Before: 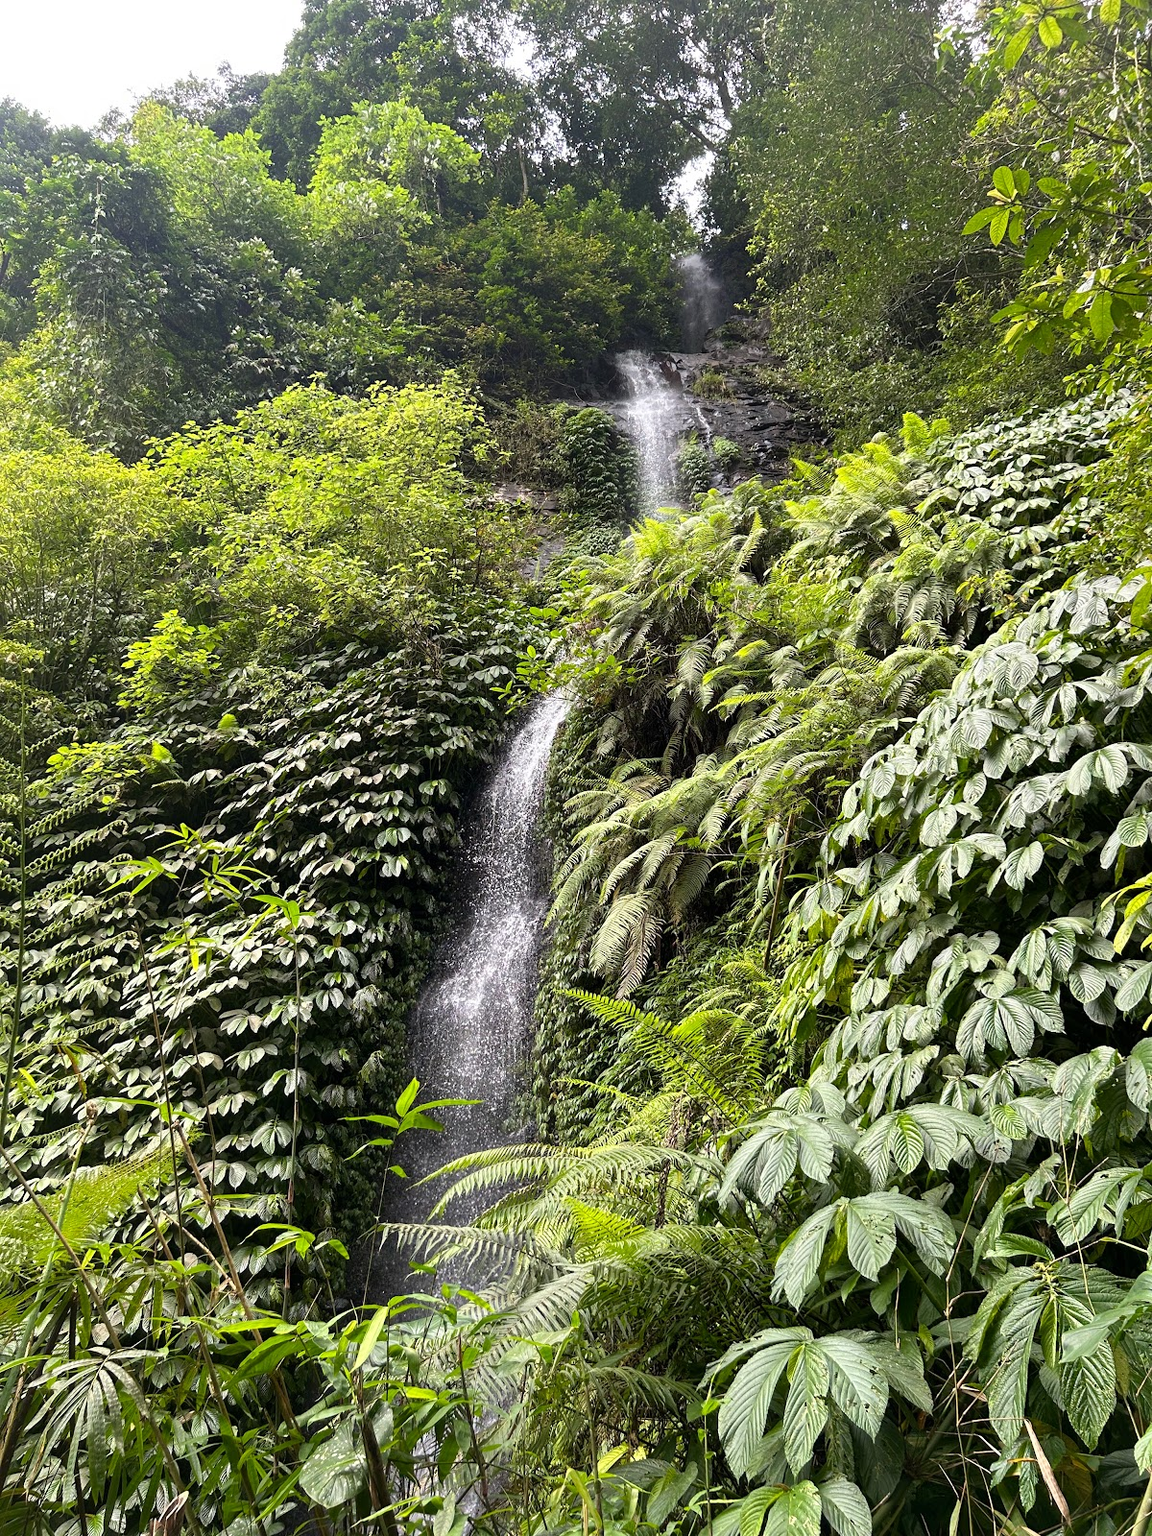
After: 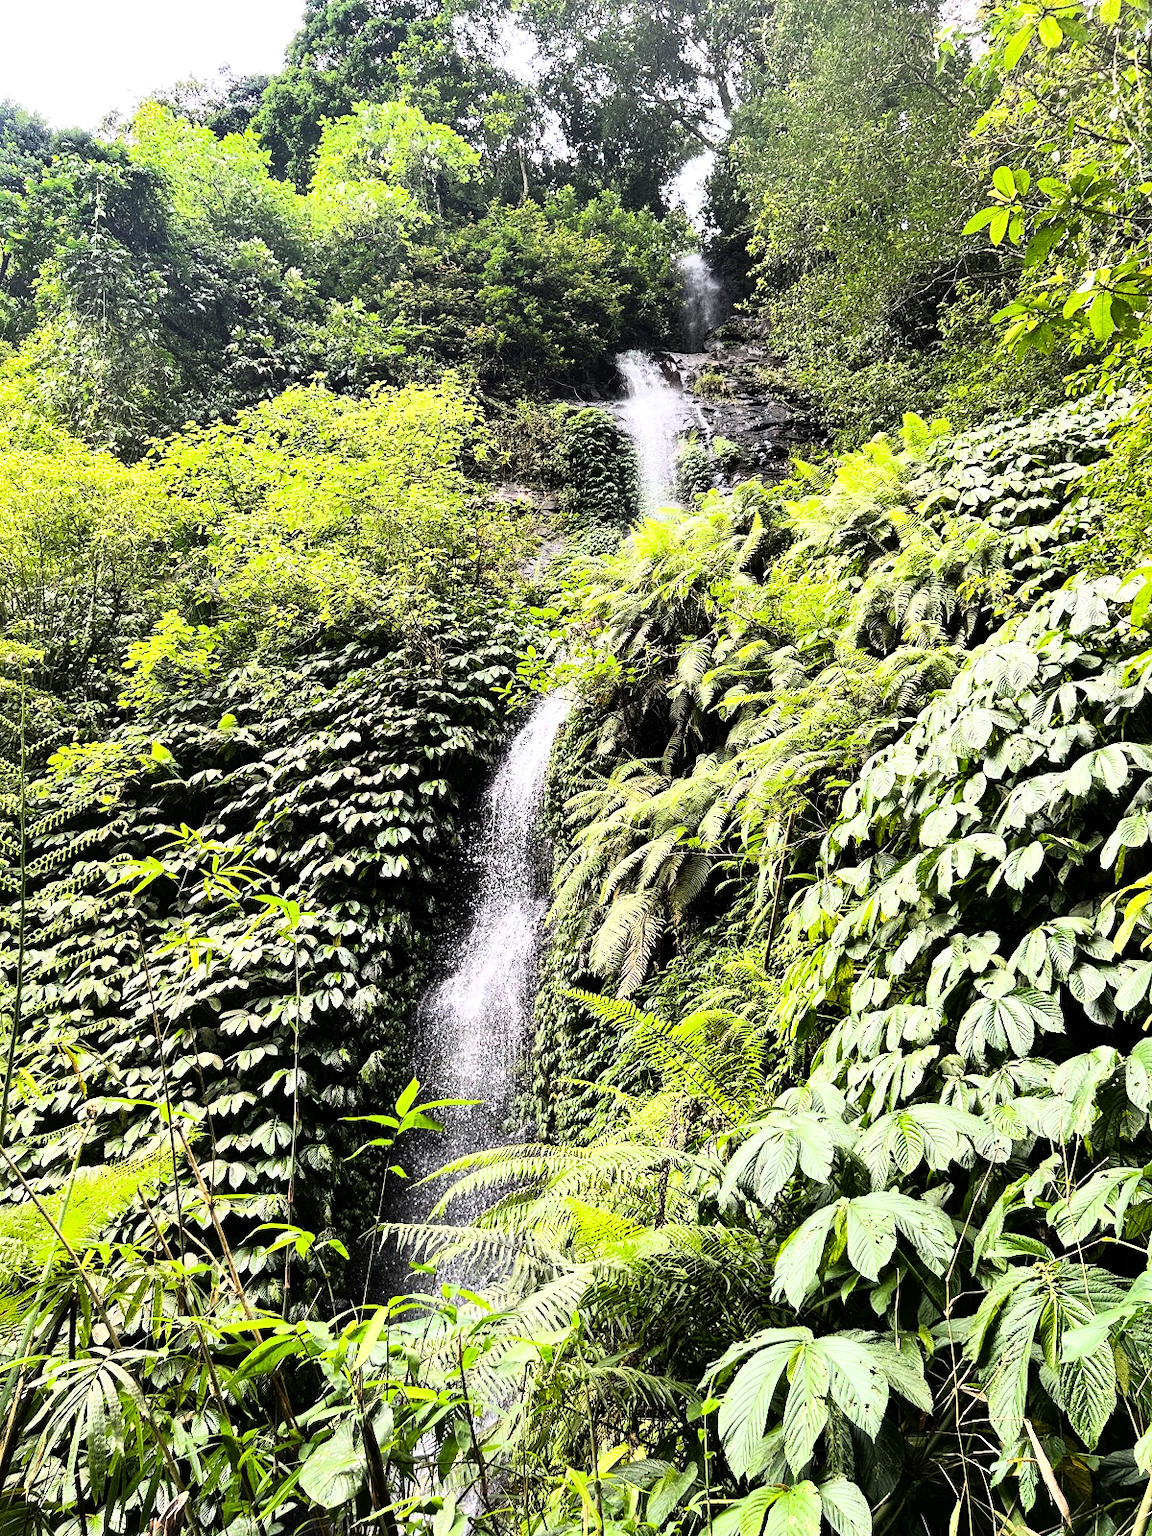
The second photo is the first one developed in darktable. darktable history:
shadows and highlights: radius 108.52, shadows 40.68, highlights -72.88, low approximation 0.01, soften with gaussian
white balance: emerald 1
rgb curve: curves: ch0 [(0, 0) (0.21, 0.15) (0.24, 0.21) (0.5, 0.75) (0.75, 0.96) (0.89, 0.99) (1, 1)]; ch1 [(0, 0.02) (0.21, 0.13) (0.25, 0.2) (0.5, 0.67) (0.75, 0.9) (0.89, 0.97) (1, 1)]; ch2 [(0, 0.02) (0.21, 0.13) (0.25, 0.2) (0.5, 0.67) (0.75, 0.9) (0.89, 0.97) (1, 1)], compensate middle gray true
